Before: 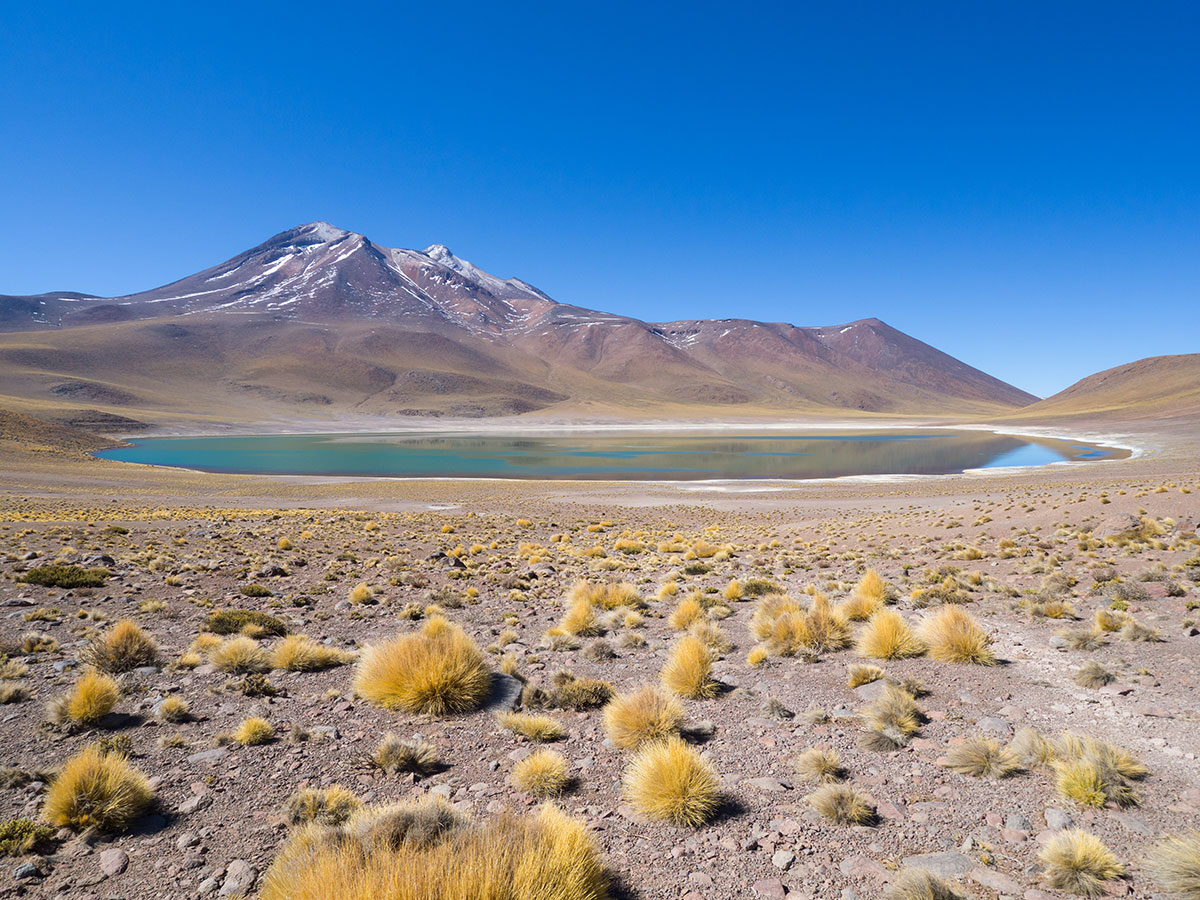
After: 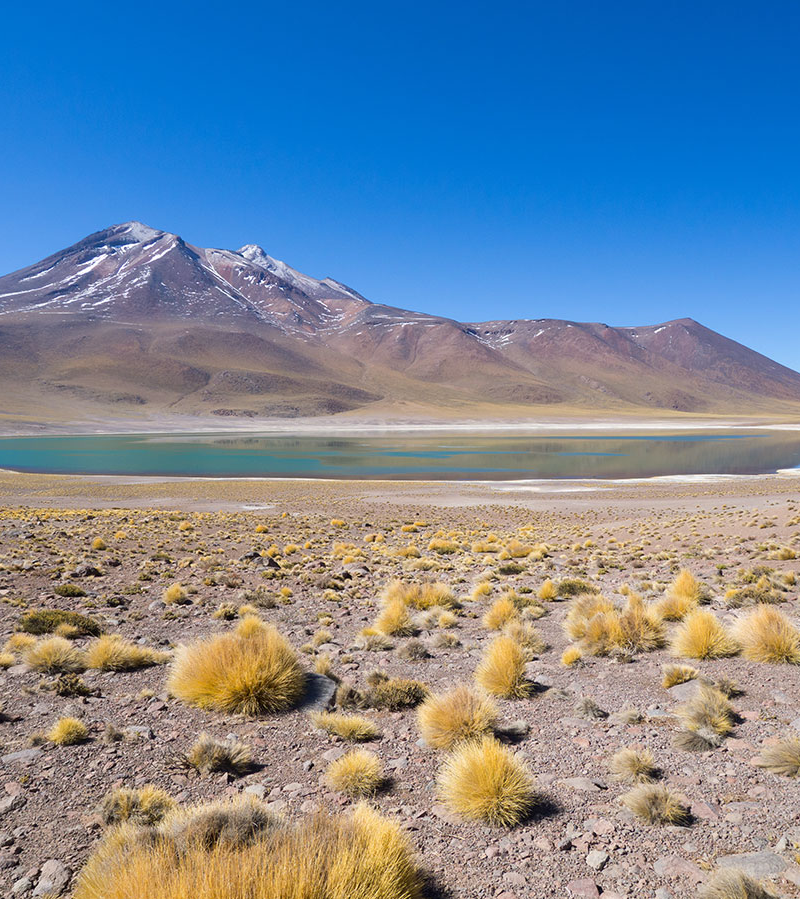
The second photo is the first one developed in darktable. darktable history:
crop and rotate: left 15.554%, right 17.748%
